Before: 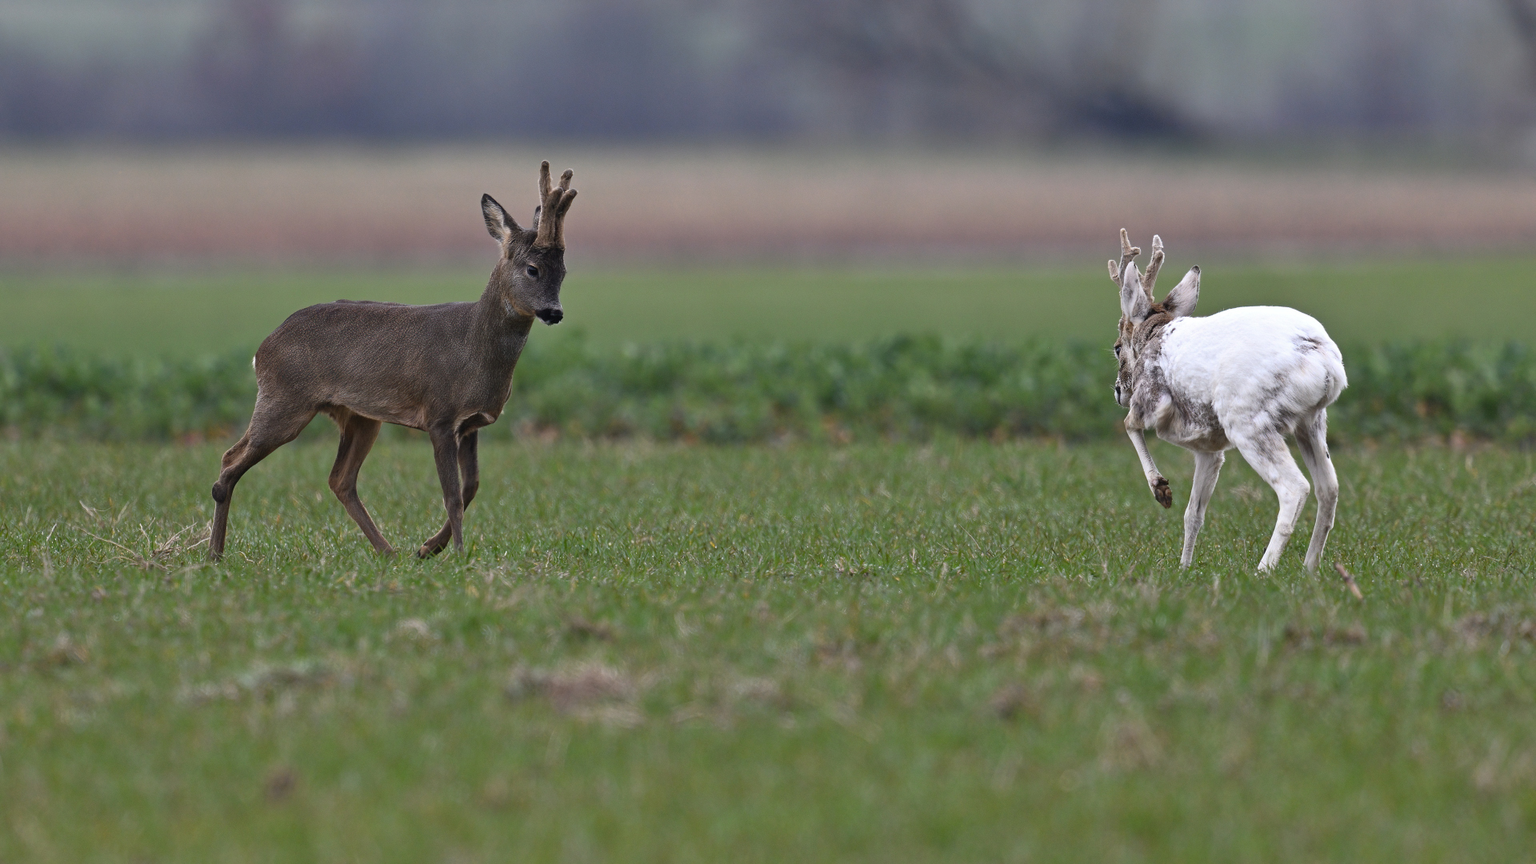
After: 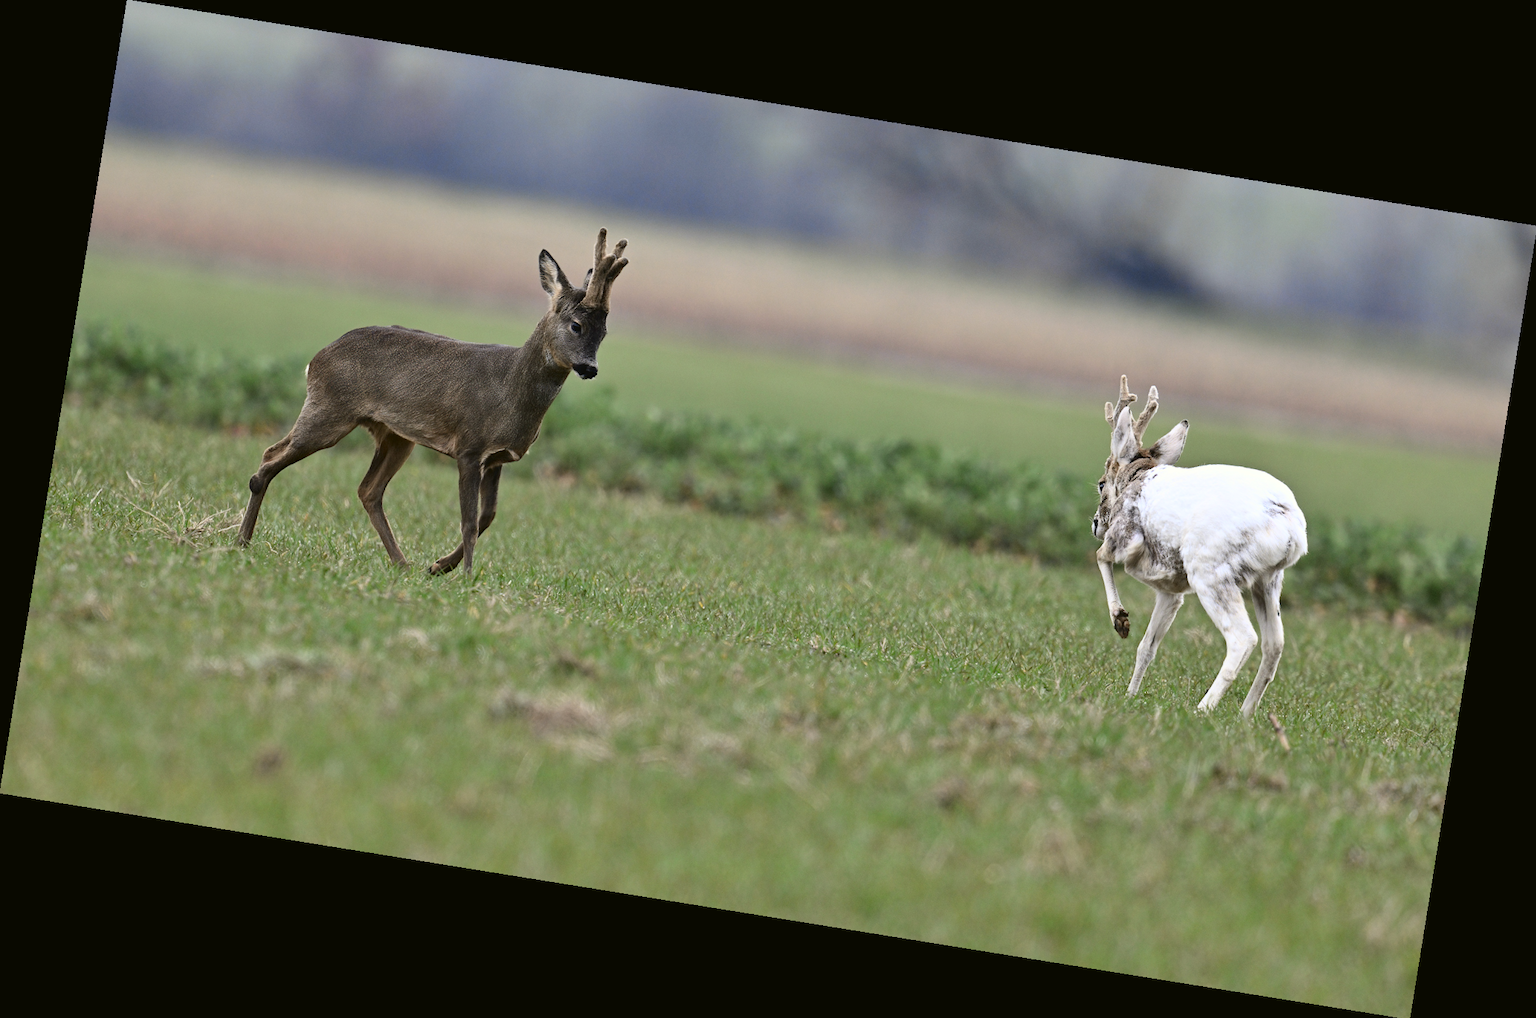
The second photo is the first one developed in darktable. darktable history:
tone curve: curves: ch0 [(0, 0.023) (0.087, 0.065) (0.184, 0.168) (0.45, 0.54) (0.57, 0.683) (0.722, 0.825) (0.877, 0.948) (1, 1)]; ch1 [(0, 0) (0.388, 0.369) (0.447, 0.447) (0.505, 0.5) (0.534, 0.528) (0.573, 0.583) (0.663, 0.68) (1, 1)]; ch2 [(0, 0) (0.314, 0.223) (0.427, 0.405) (0.492, 0.505) (0.531, 0.55) (0.589, 0.599) (1, 1)], color space Lab, independent channels, preserve colors none
rotate and perspective: rotation 9.12°, automatic cropping off
